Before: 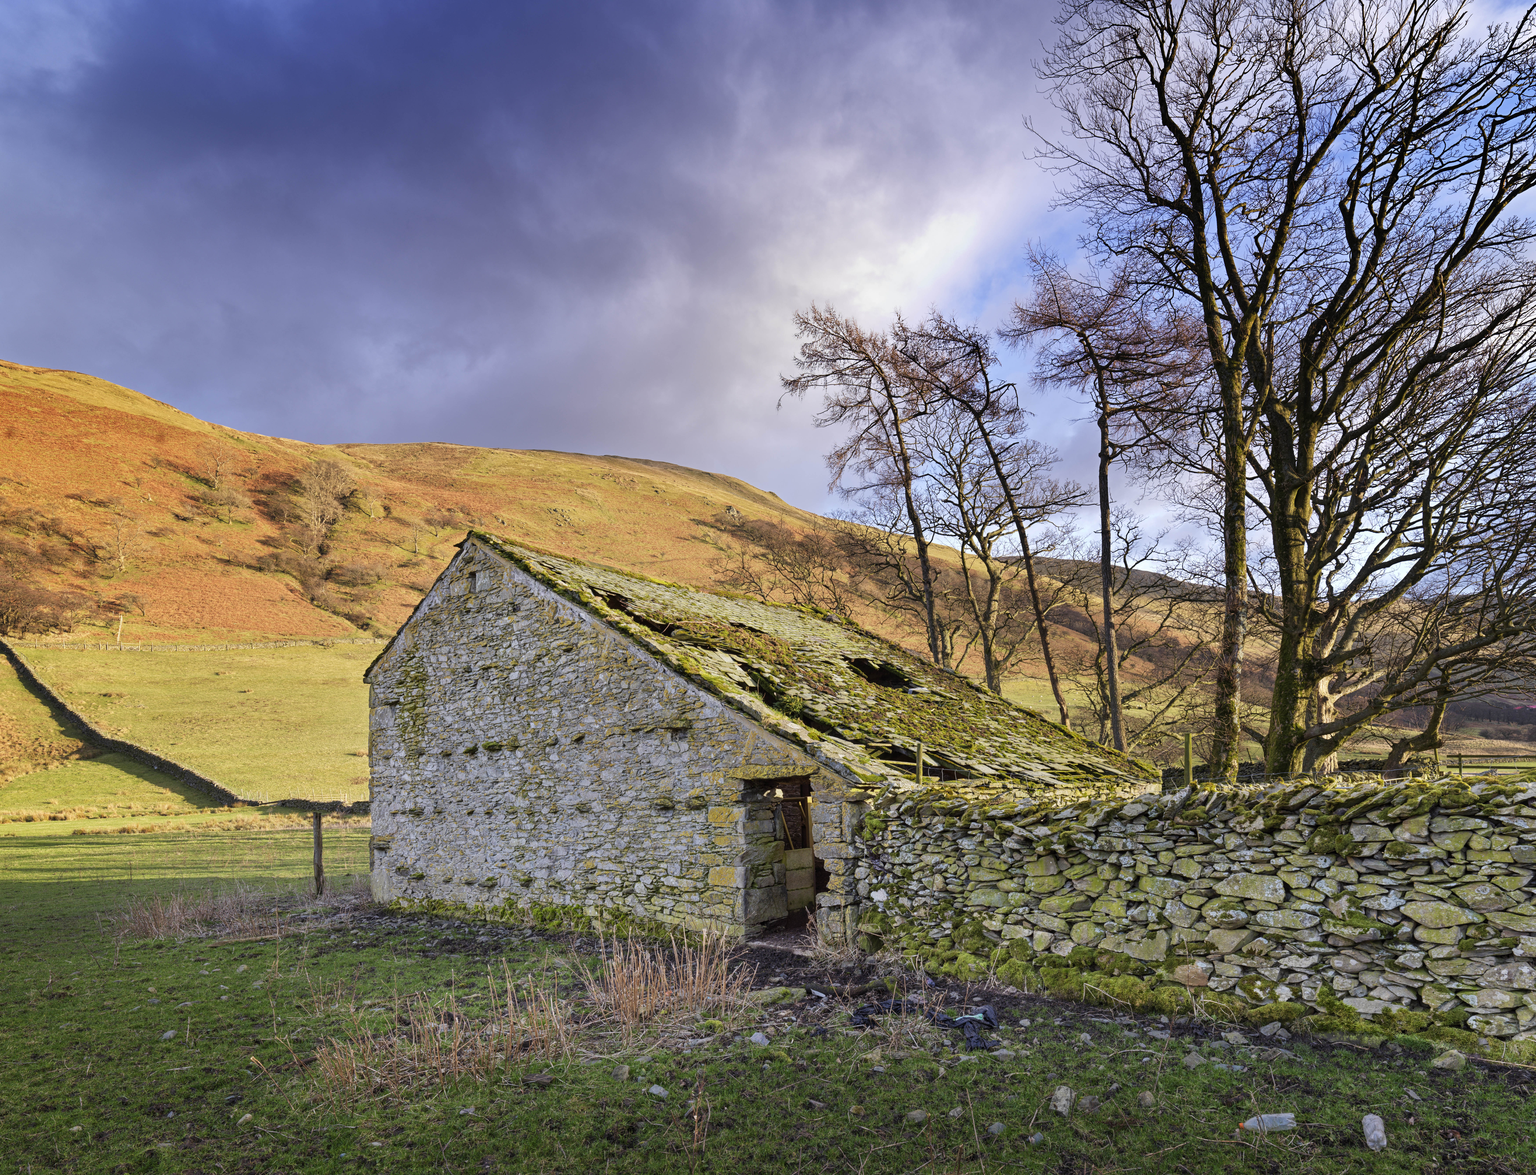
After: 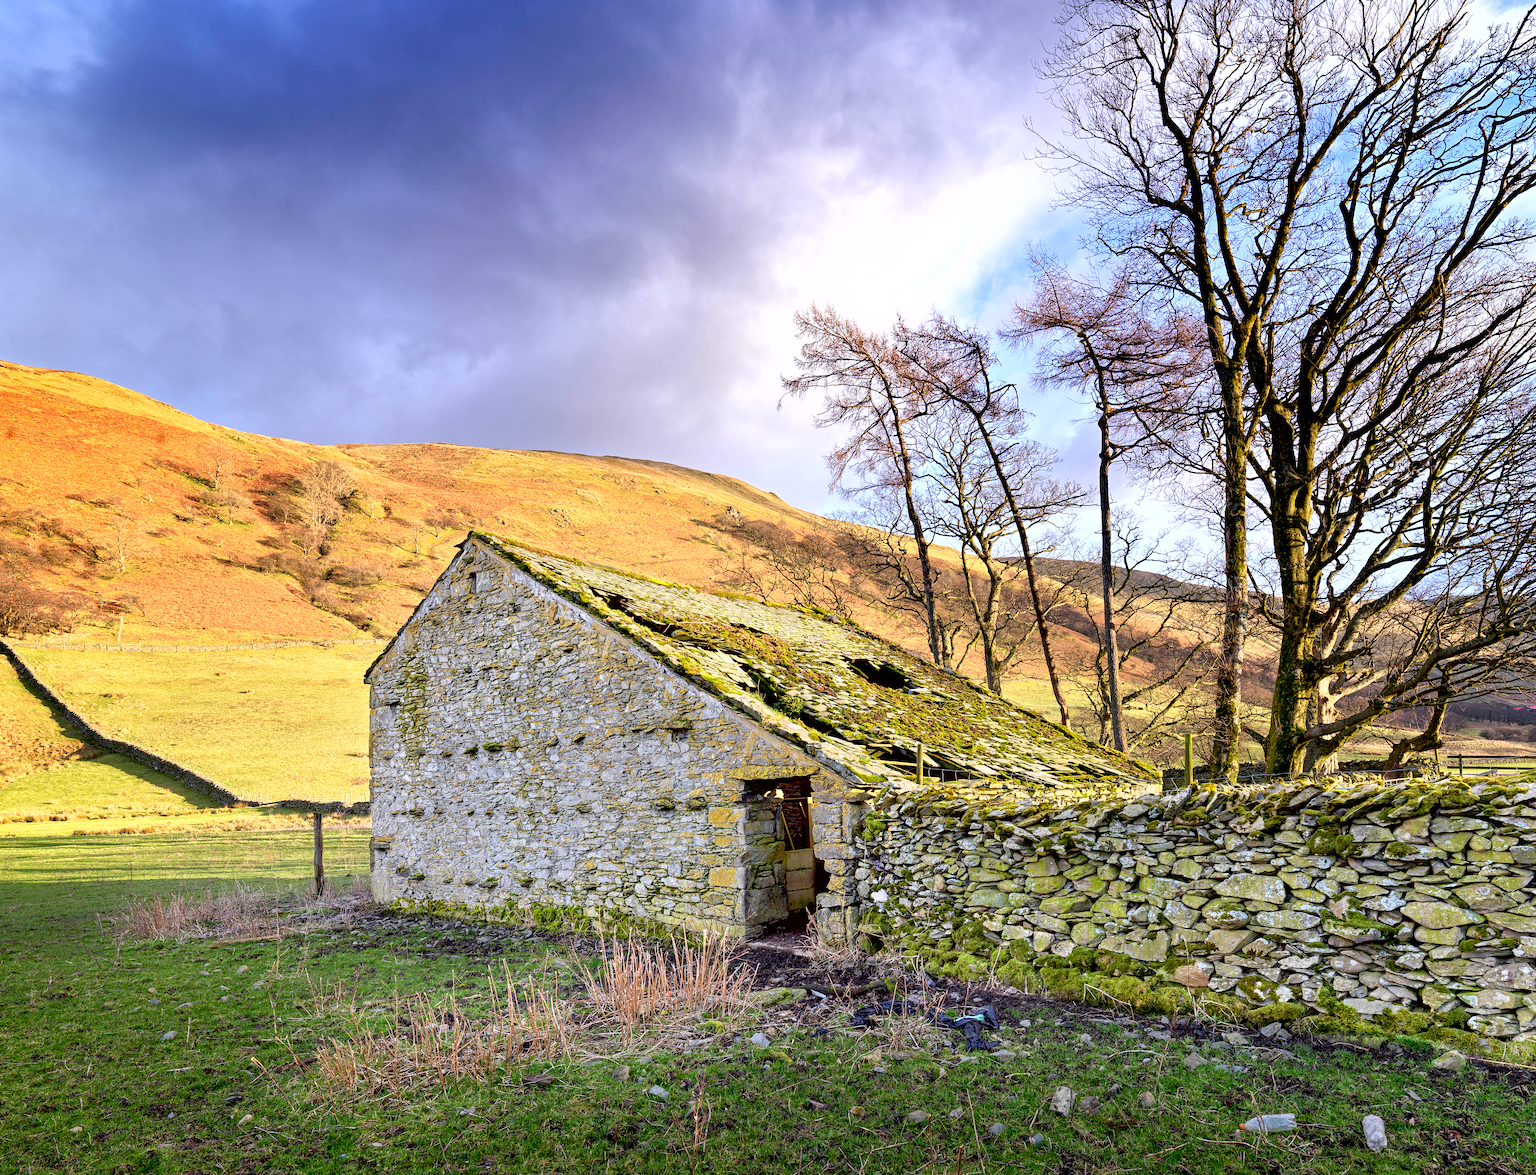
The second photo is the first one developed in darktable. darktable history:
sharpen: on, module defaults
shadows and highlights: radius 125.46, shadows 21.19, highlights -21.19, low approximation 0.01
exposure: black level correction 0.012, exposure 0.7 EV, compensate exposure bias true, compensate highlight preservation false
